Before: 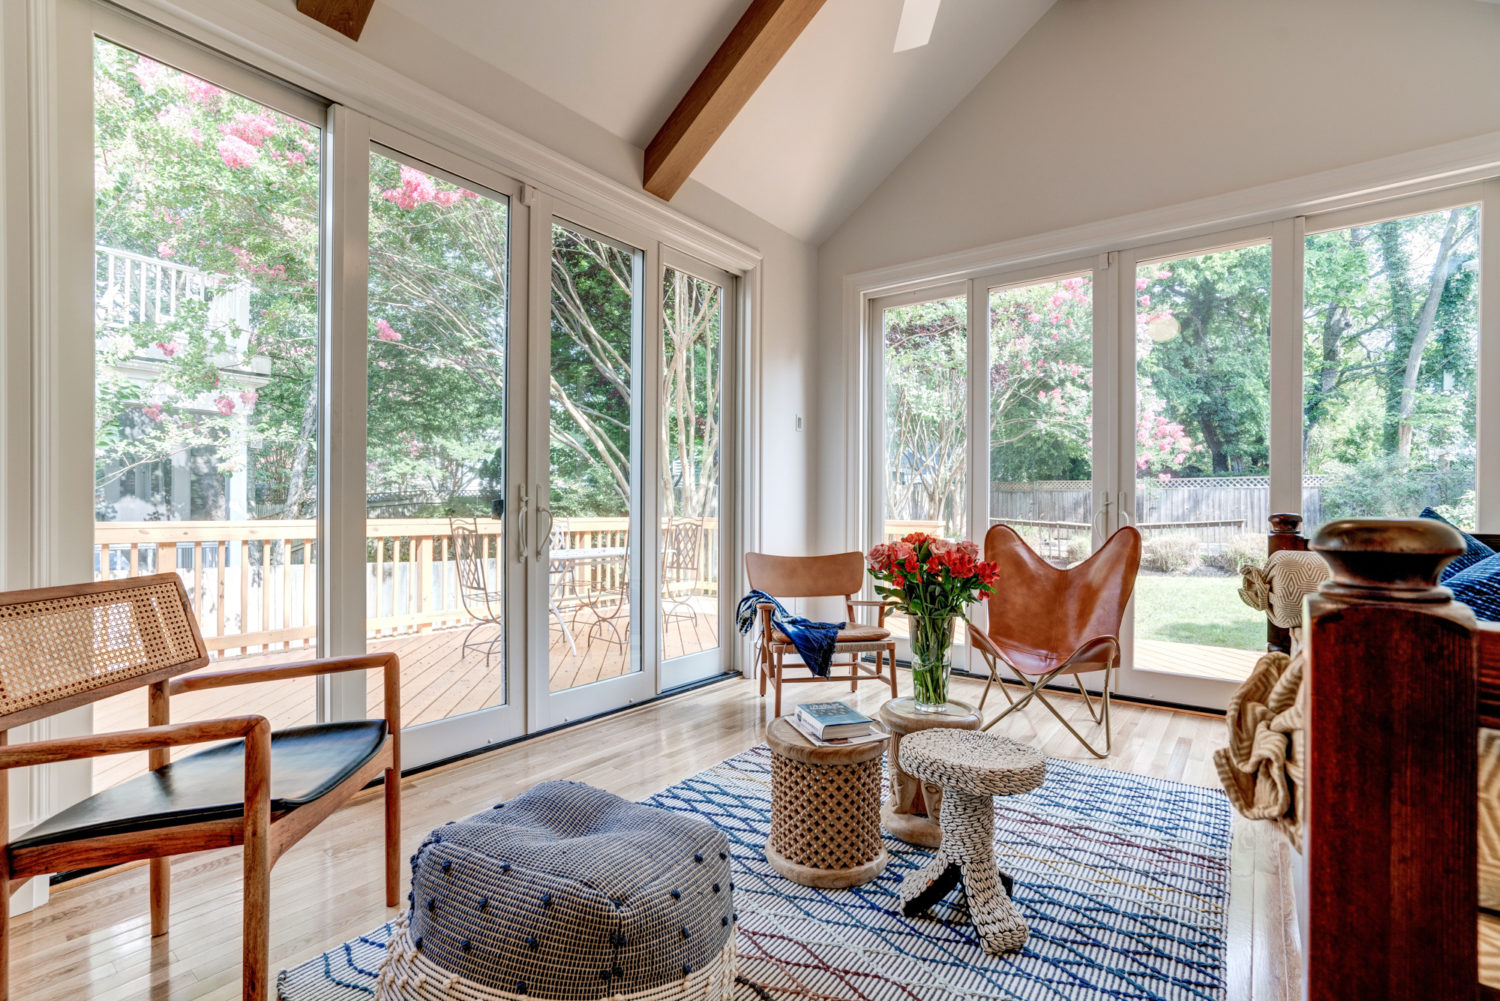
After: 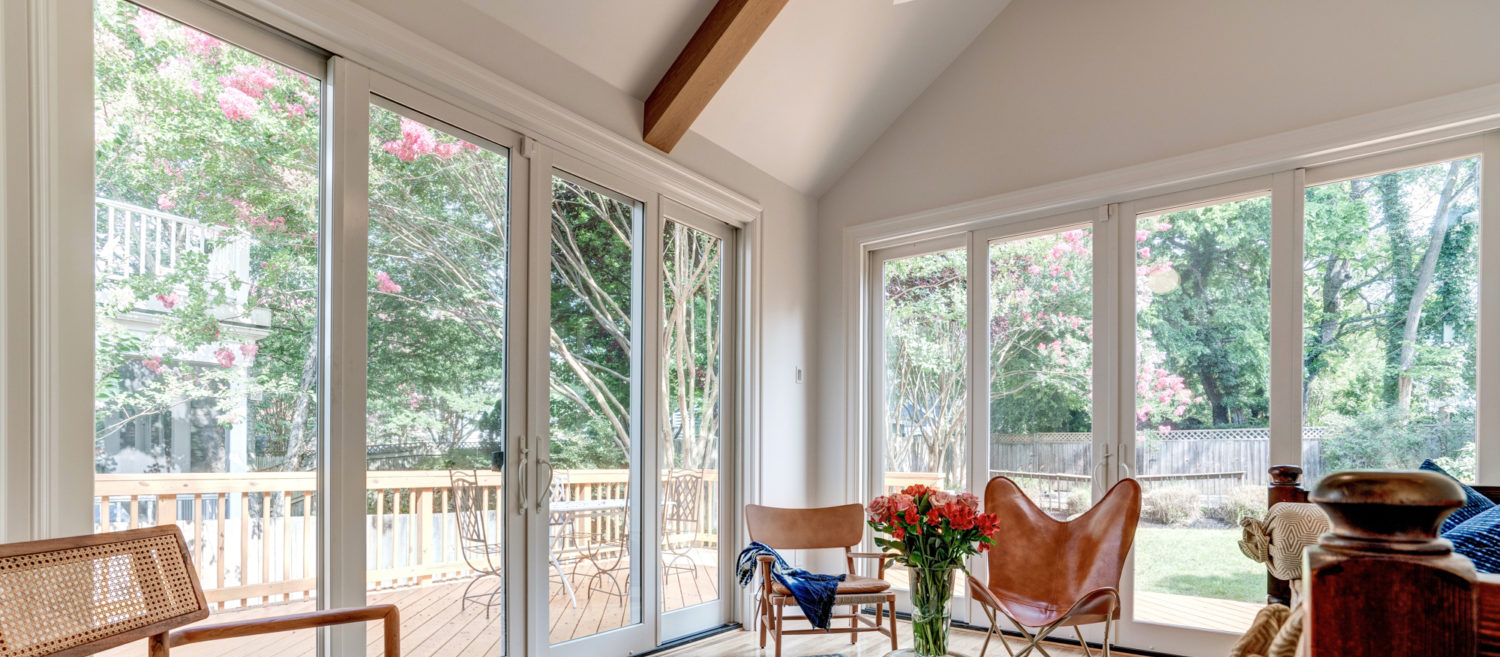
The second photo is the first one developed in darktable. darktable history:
crop and rotate: top 4.848%, bottom 29.503%
contrast brightness saturation: saturation -0.04
